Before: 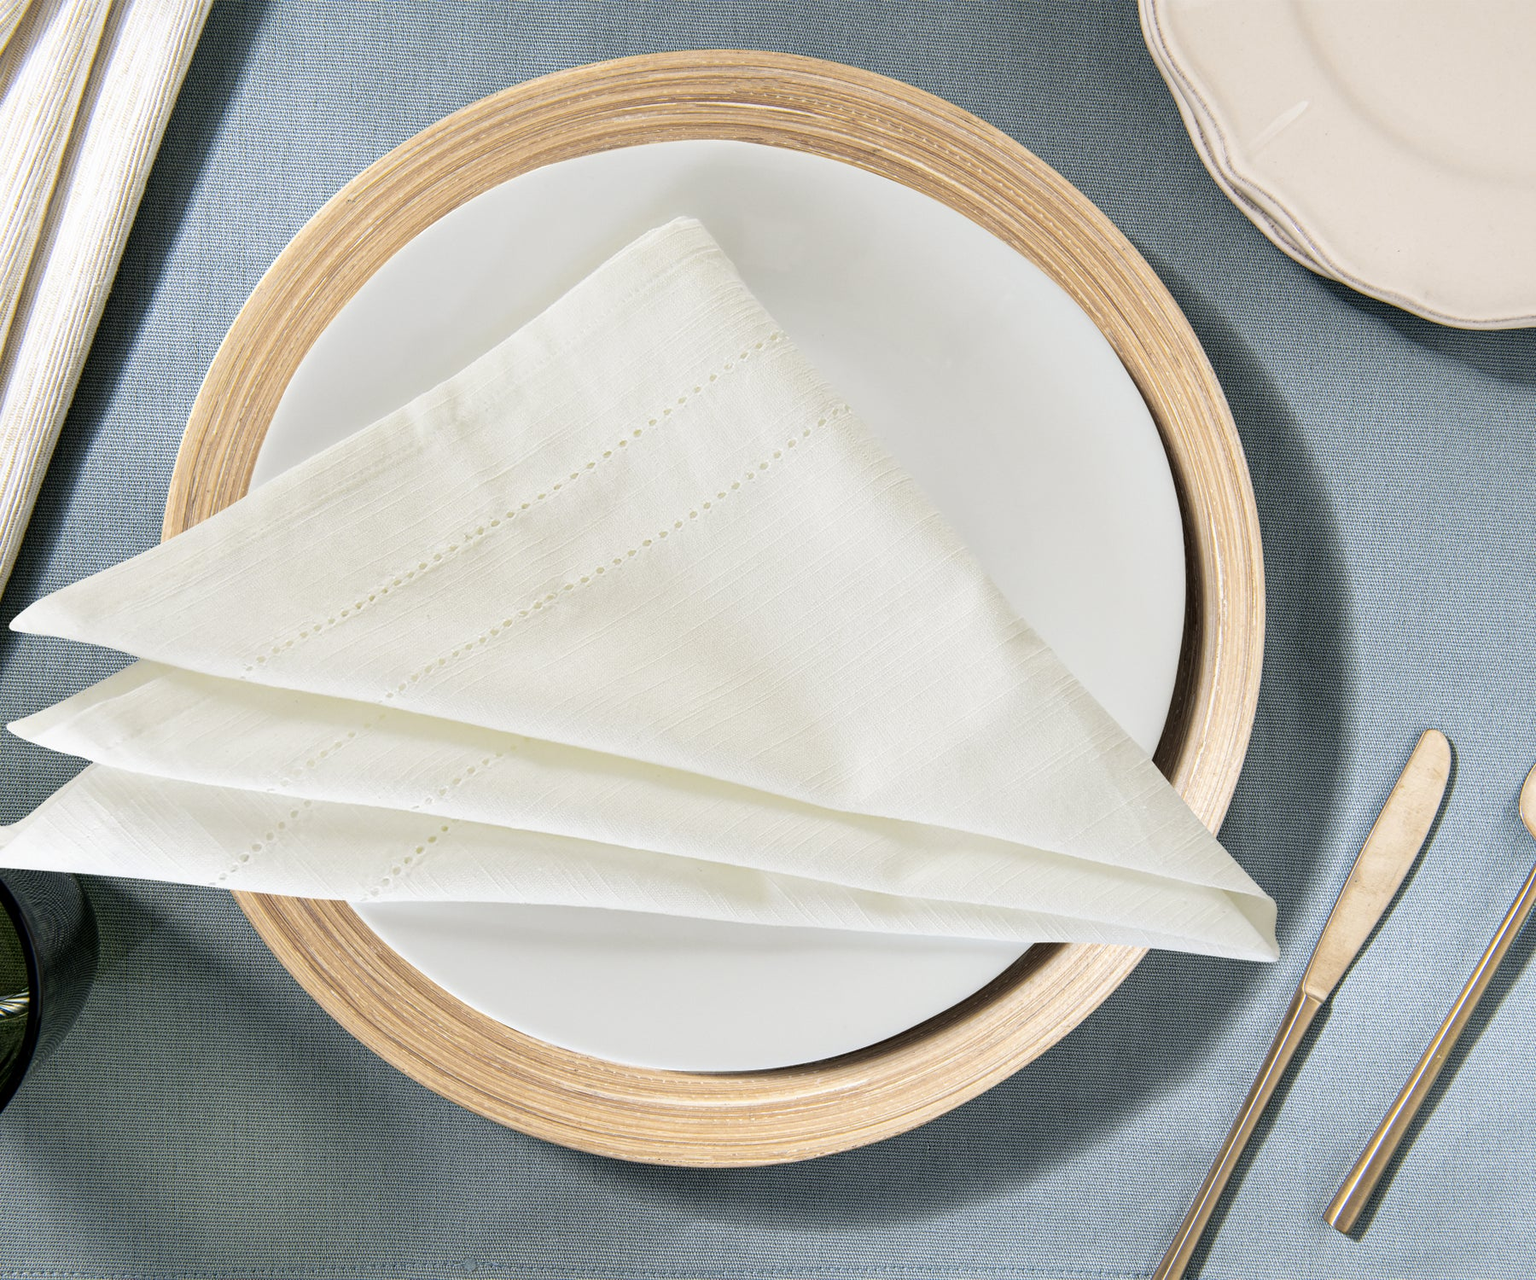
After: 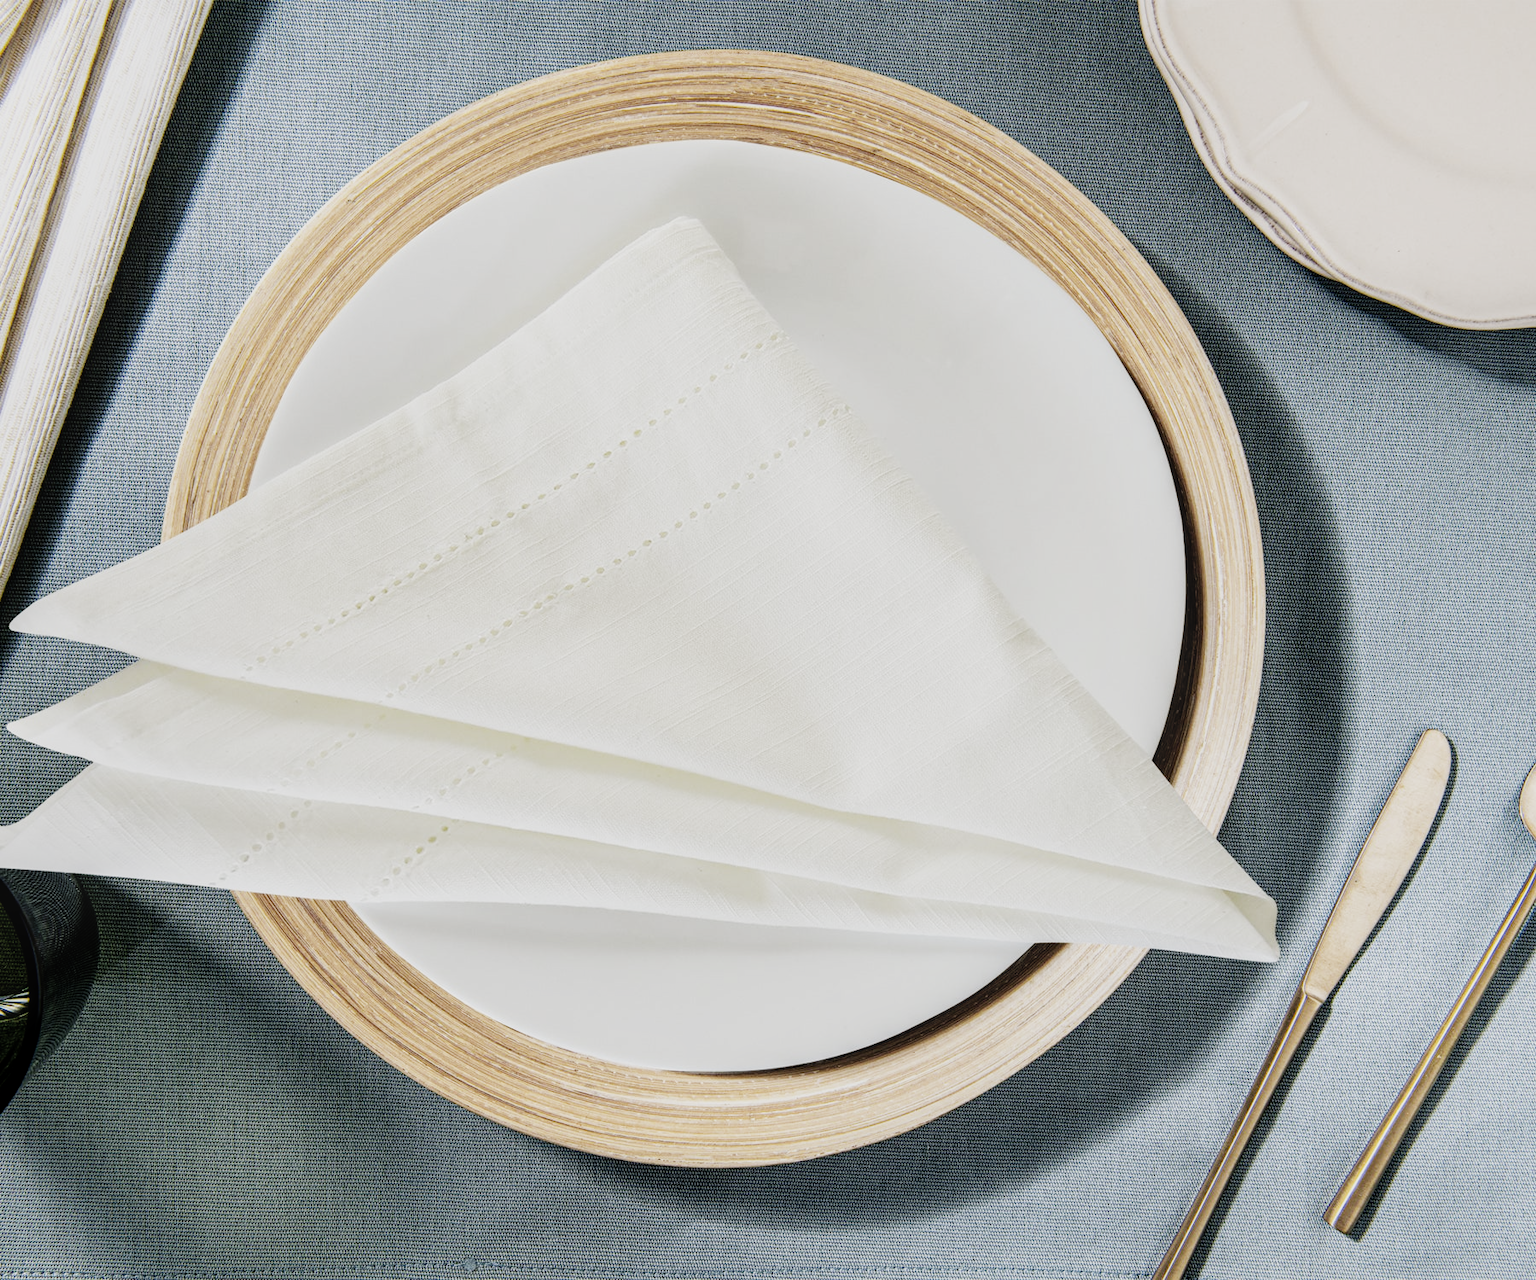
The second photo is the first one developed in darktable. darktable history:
sigmoid: contrast 1.8, skew -0.2, preserve hue 0%, red attenuation 0.1, red rotation 0.035, green attenuation 0.1, green rotation -0.017, blue attenuation 0.15, blue rotation -0.052, base primaries Rec2020
local contrast: on, module defaults
